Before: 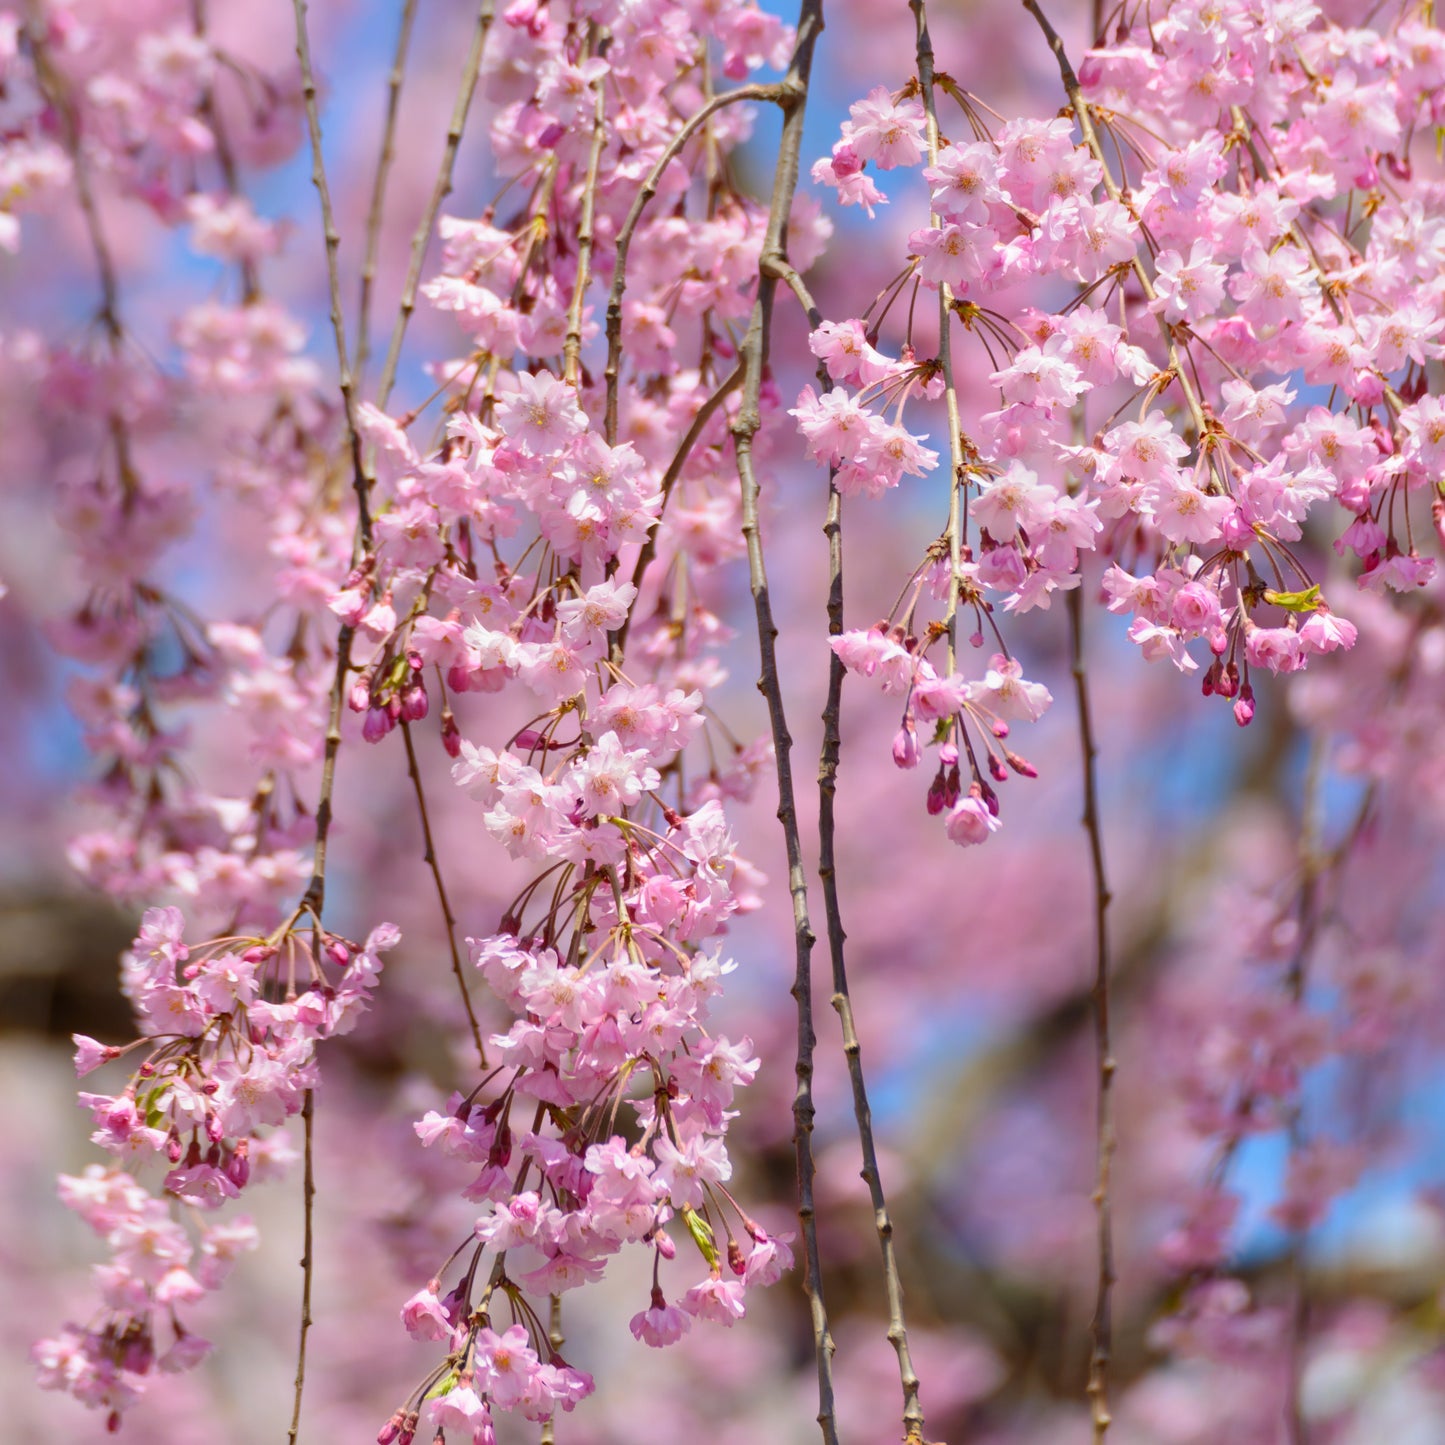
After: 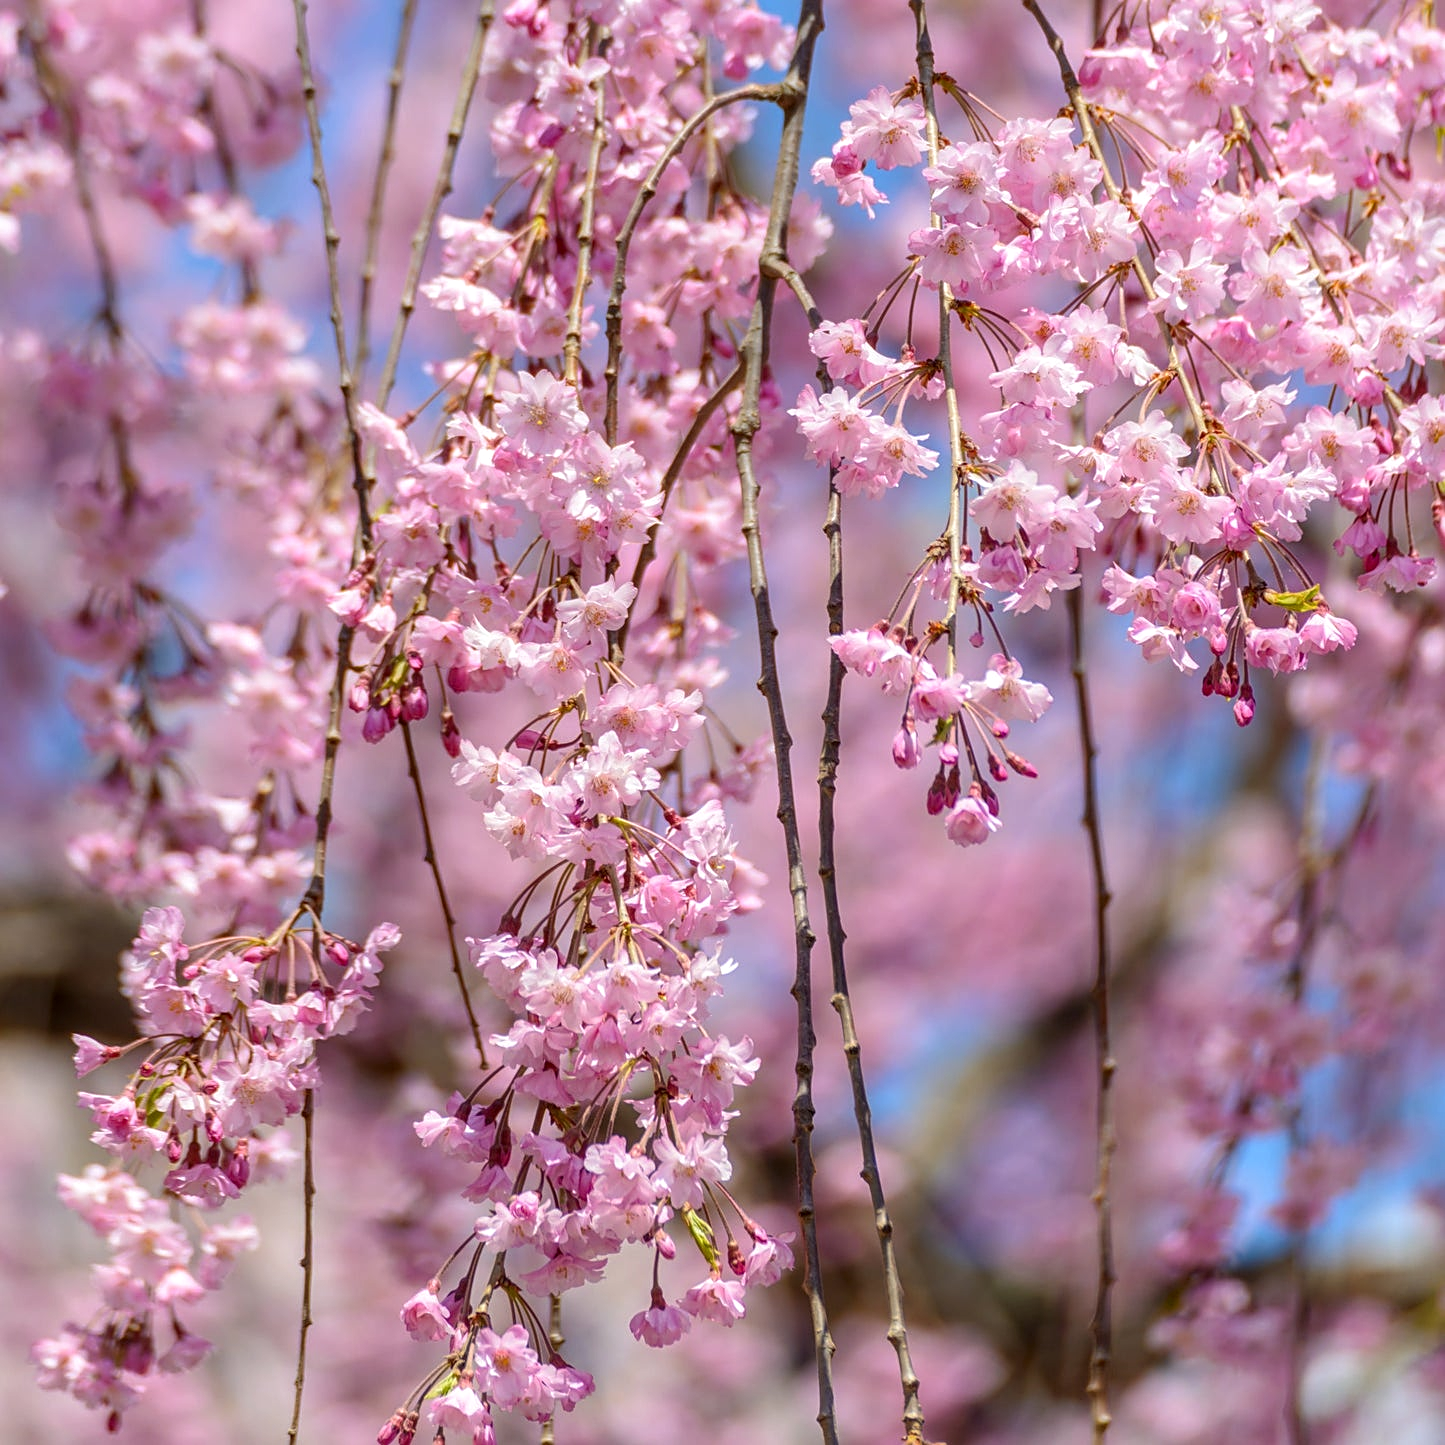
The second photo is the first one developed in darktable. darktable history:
sharpen: on, module defaults
local contrast: highlights 0%, shadows 0%, detail 133%
